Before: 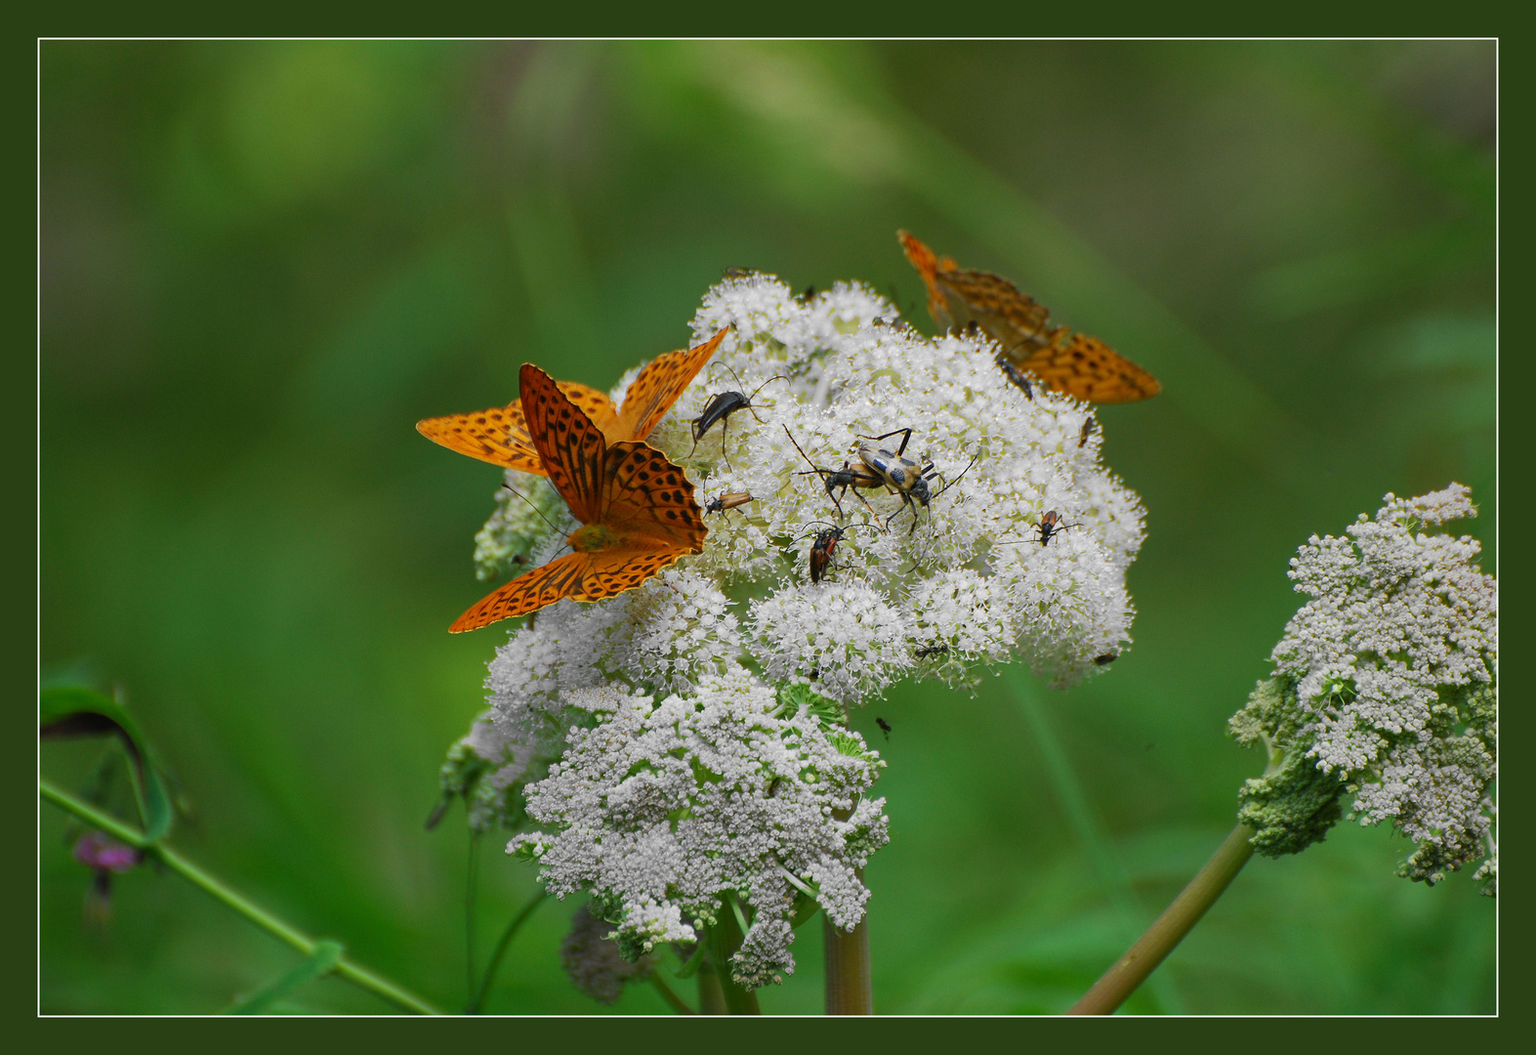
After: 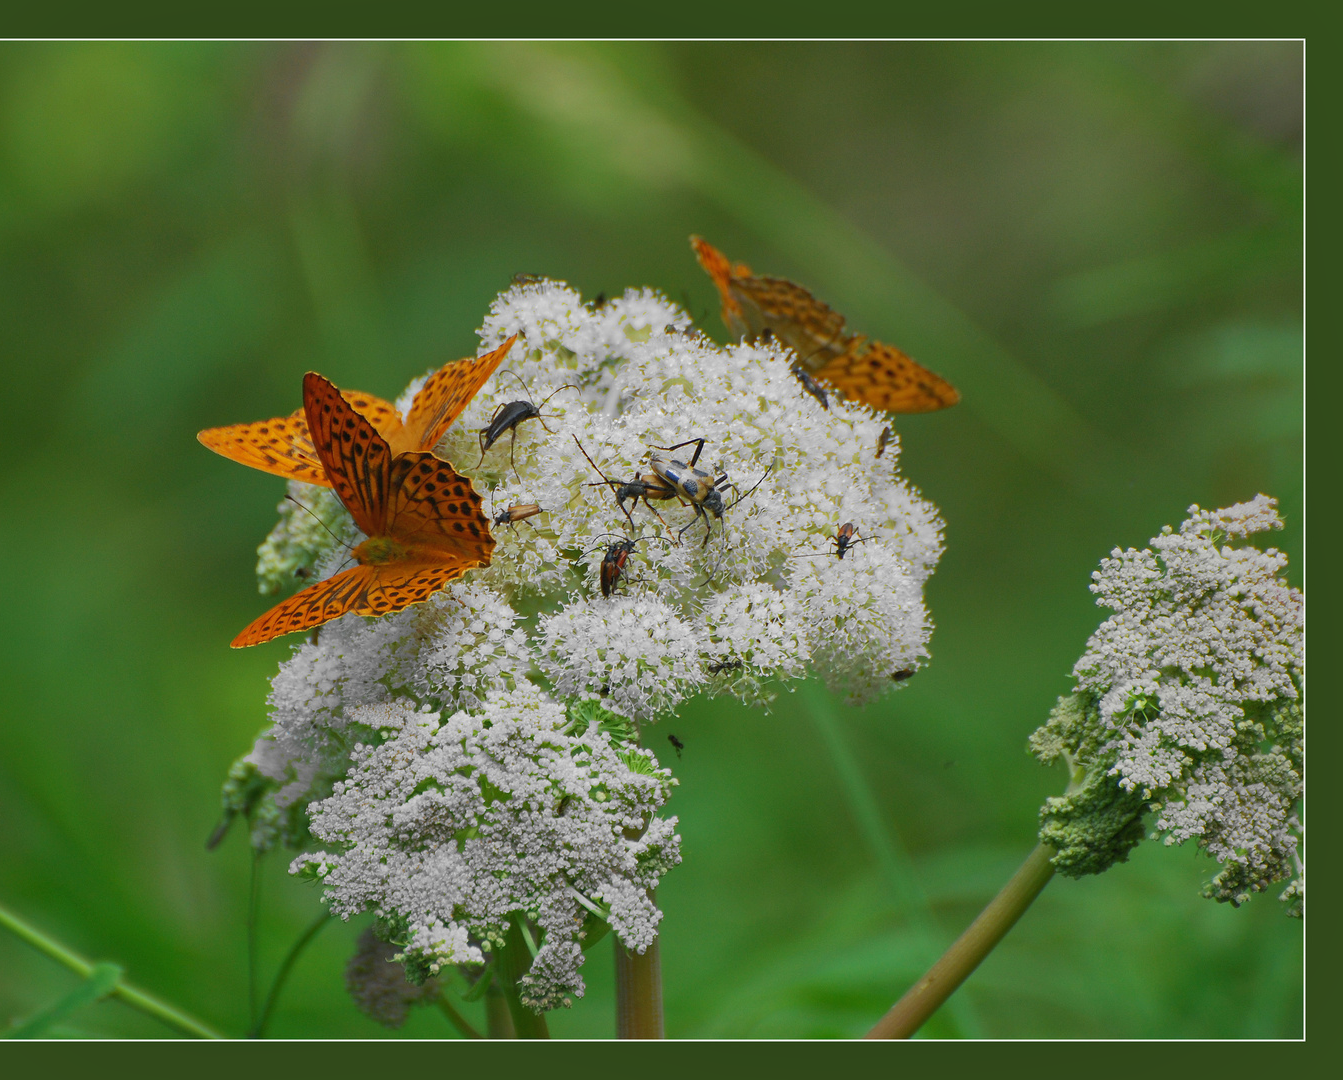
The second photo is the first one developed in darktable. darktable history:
crop and rotate: left 14.584%
shadows and highlights: on, module defaults
